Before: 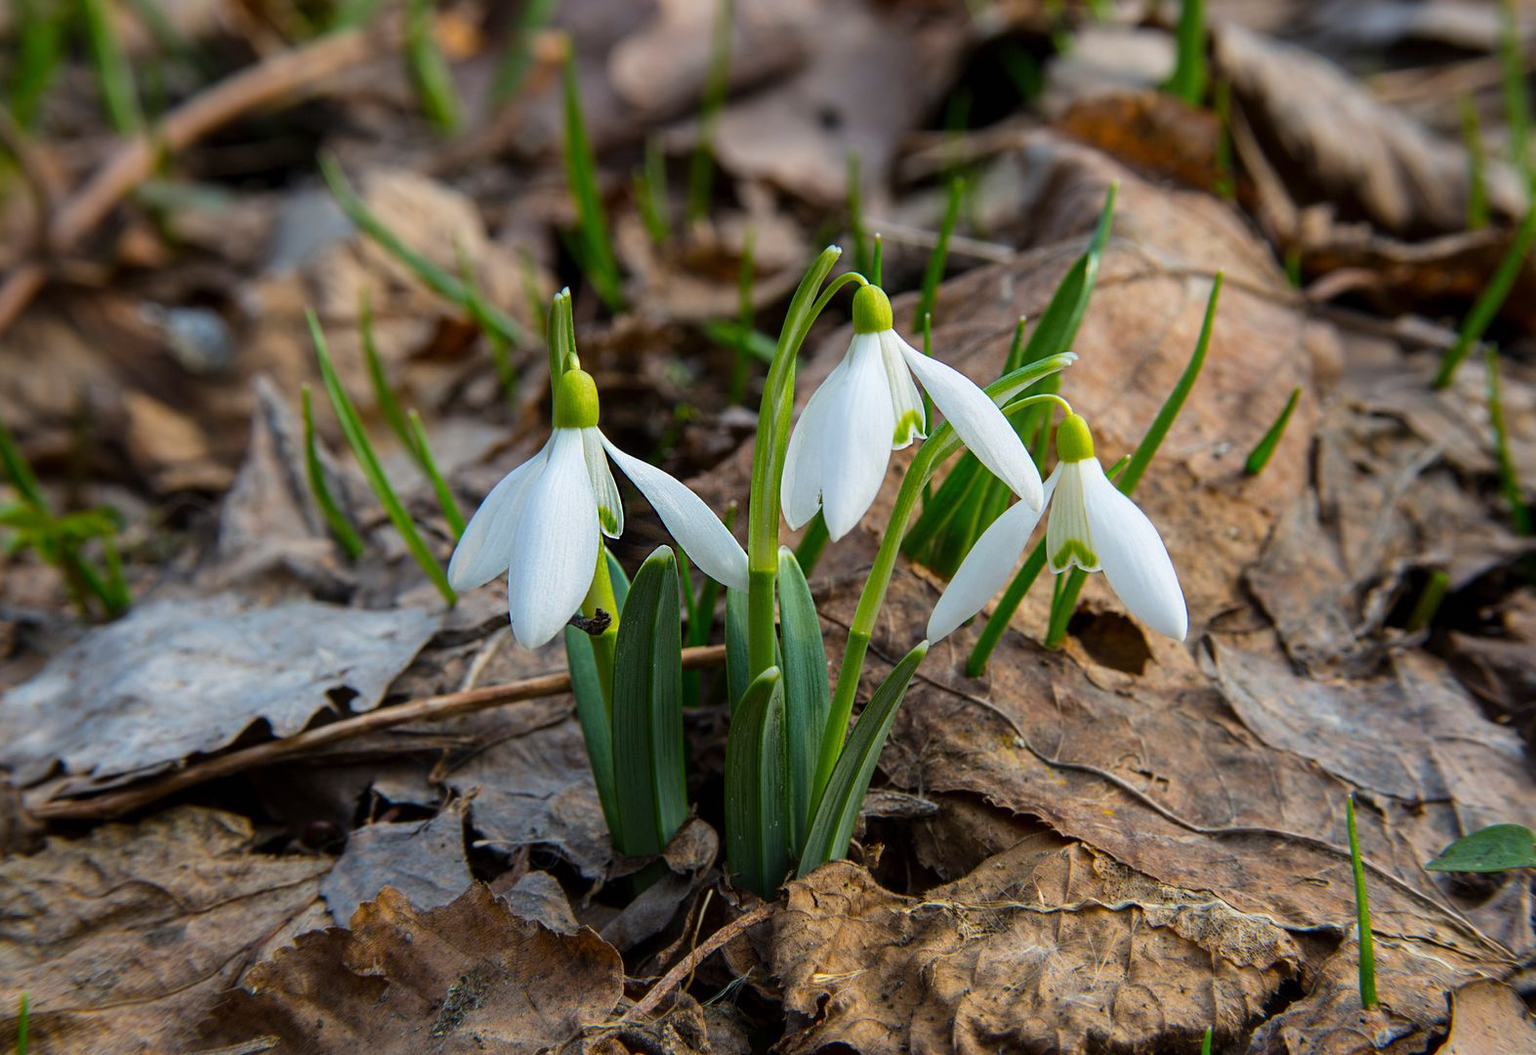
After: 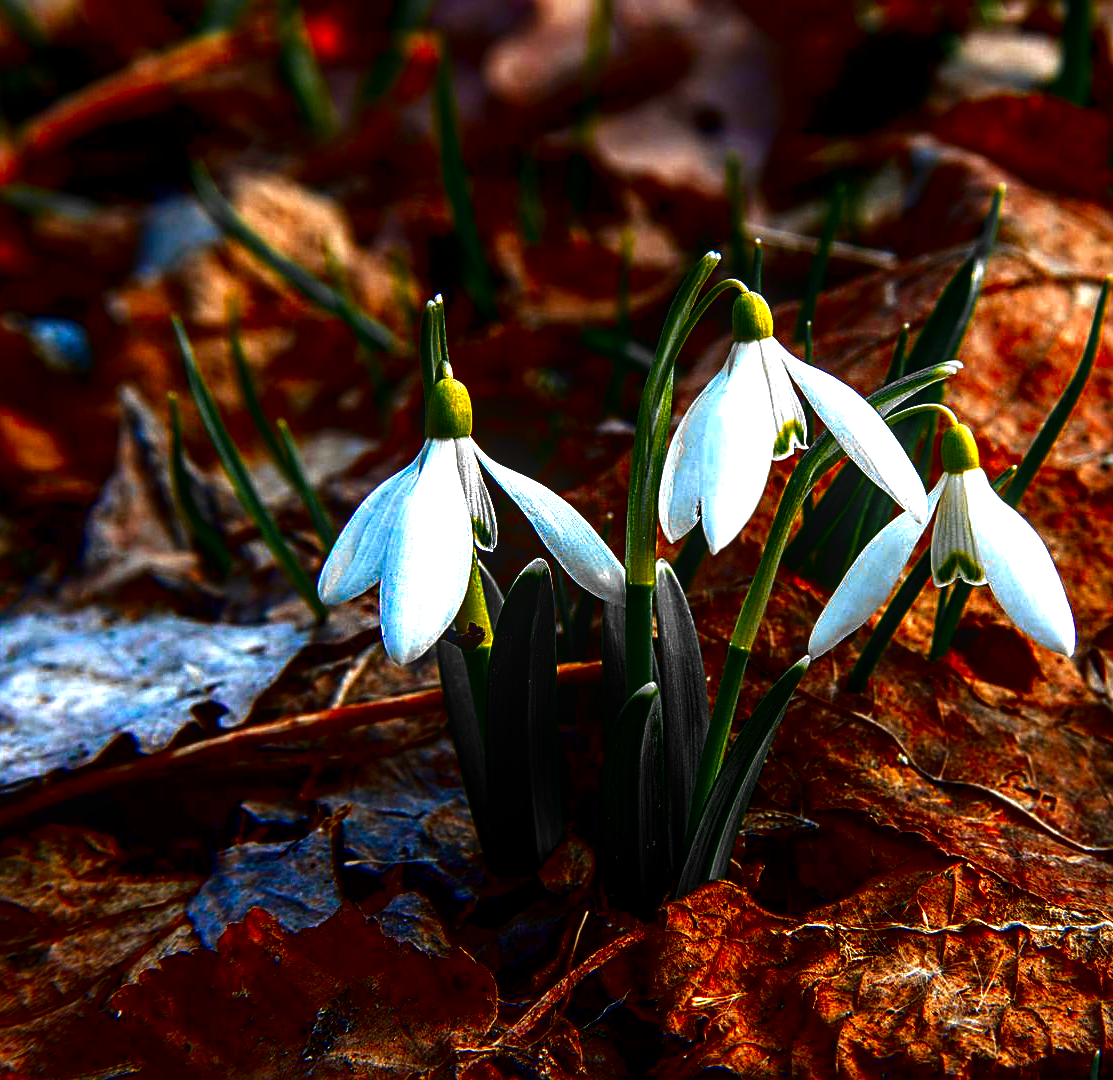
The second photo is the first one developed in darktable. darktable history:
contrast brightness saturation: brightness -0.991, saturation 0.995
sharpen: on, module defaults
local contrast: on, module defaults
exposure: exposure 0.23 EV, compensate exposure bias true, compensate highlight preservation false
crop and rotate: left 9.058%, right 20.169%
color zones: curves: ch0 [(0, 0.363) (0.128, 0.373) (0.25, 0.5) (0.402, 0.407) (0.521, 0.525) (0.63, 0.559) (0.729, 0.662) (0.867, 0.471)]; ch1 [(0, 0.515) (0.136, 0.618) (0.25, 0.5) (0.378, 0) (0.516, 0) (0.622, 0.593) (0.737, 0.819) (0.87, 0.593)]; ch2 [(0, 0.529) (0.128, 0.471) (0.282, 0.451) (0.386, 0.662) (0.516, 0.525) (0.633, 0.554) (0.75, 0.62) (0.875, 0.441)]
tone equalizer: -8 EV -0.786 EV, -7 EV -0.71 EV, -6 EV -0.635 EV, -5 EV -0.395 EV, -3 EV 0.401 EV, -2 EV 0.6 EV, -1 EV 0.693 EV, +0 EV 0.746 EV, edges refinement/feathering 500, mask exposure compensation -1.57 EV, preserve details no
